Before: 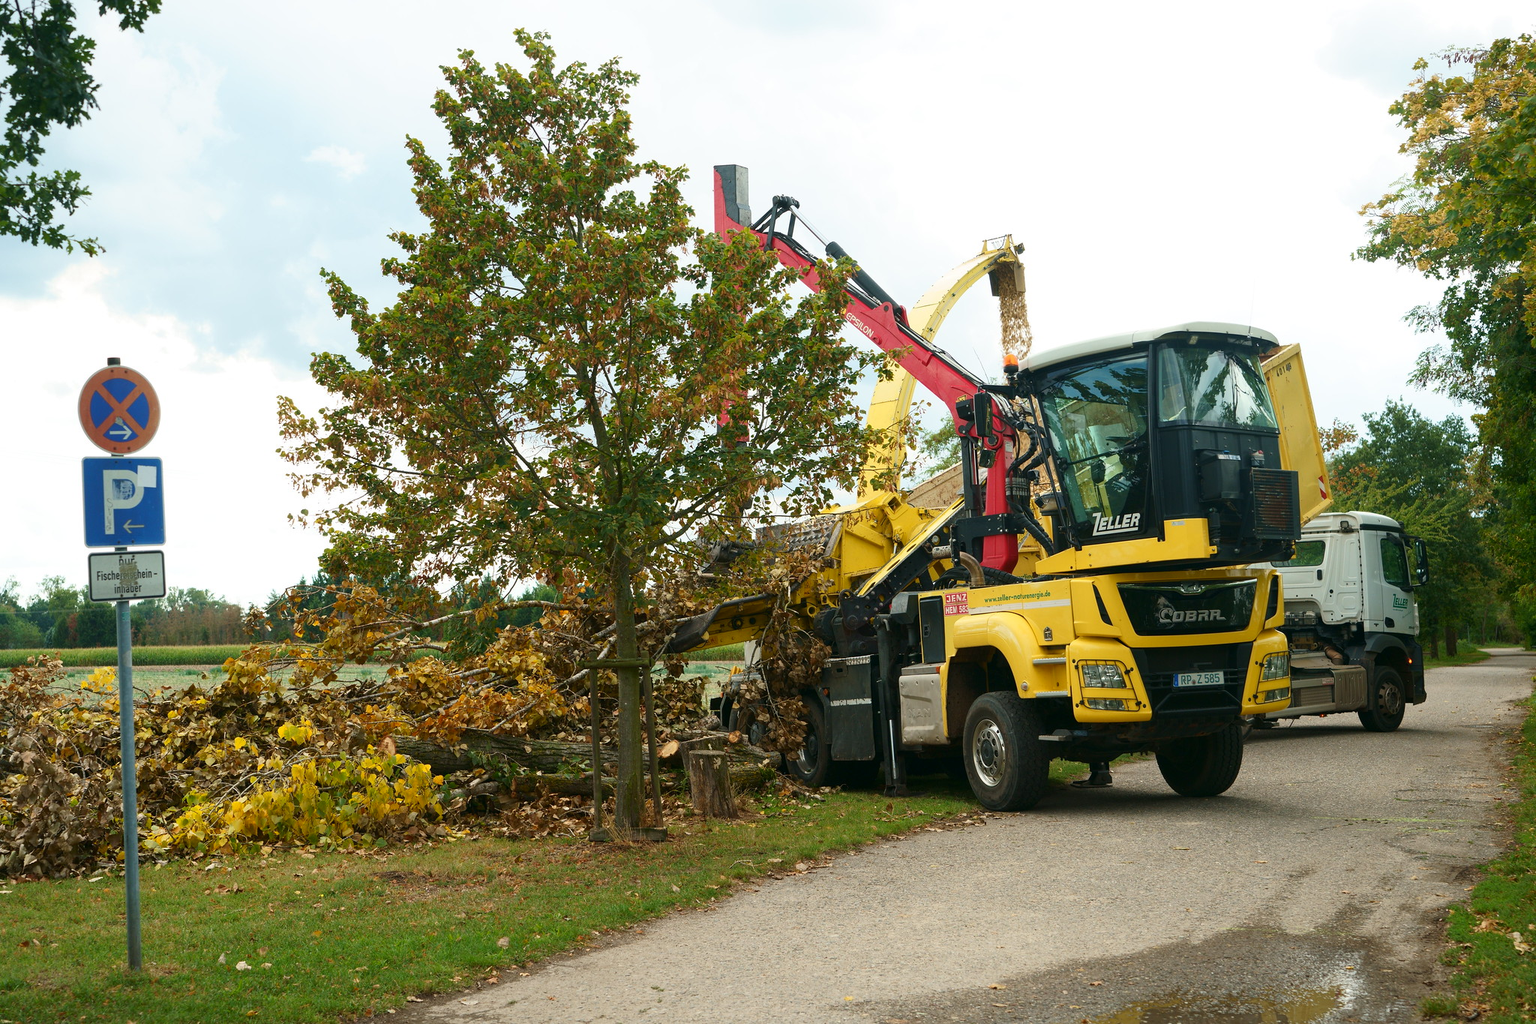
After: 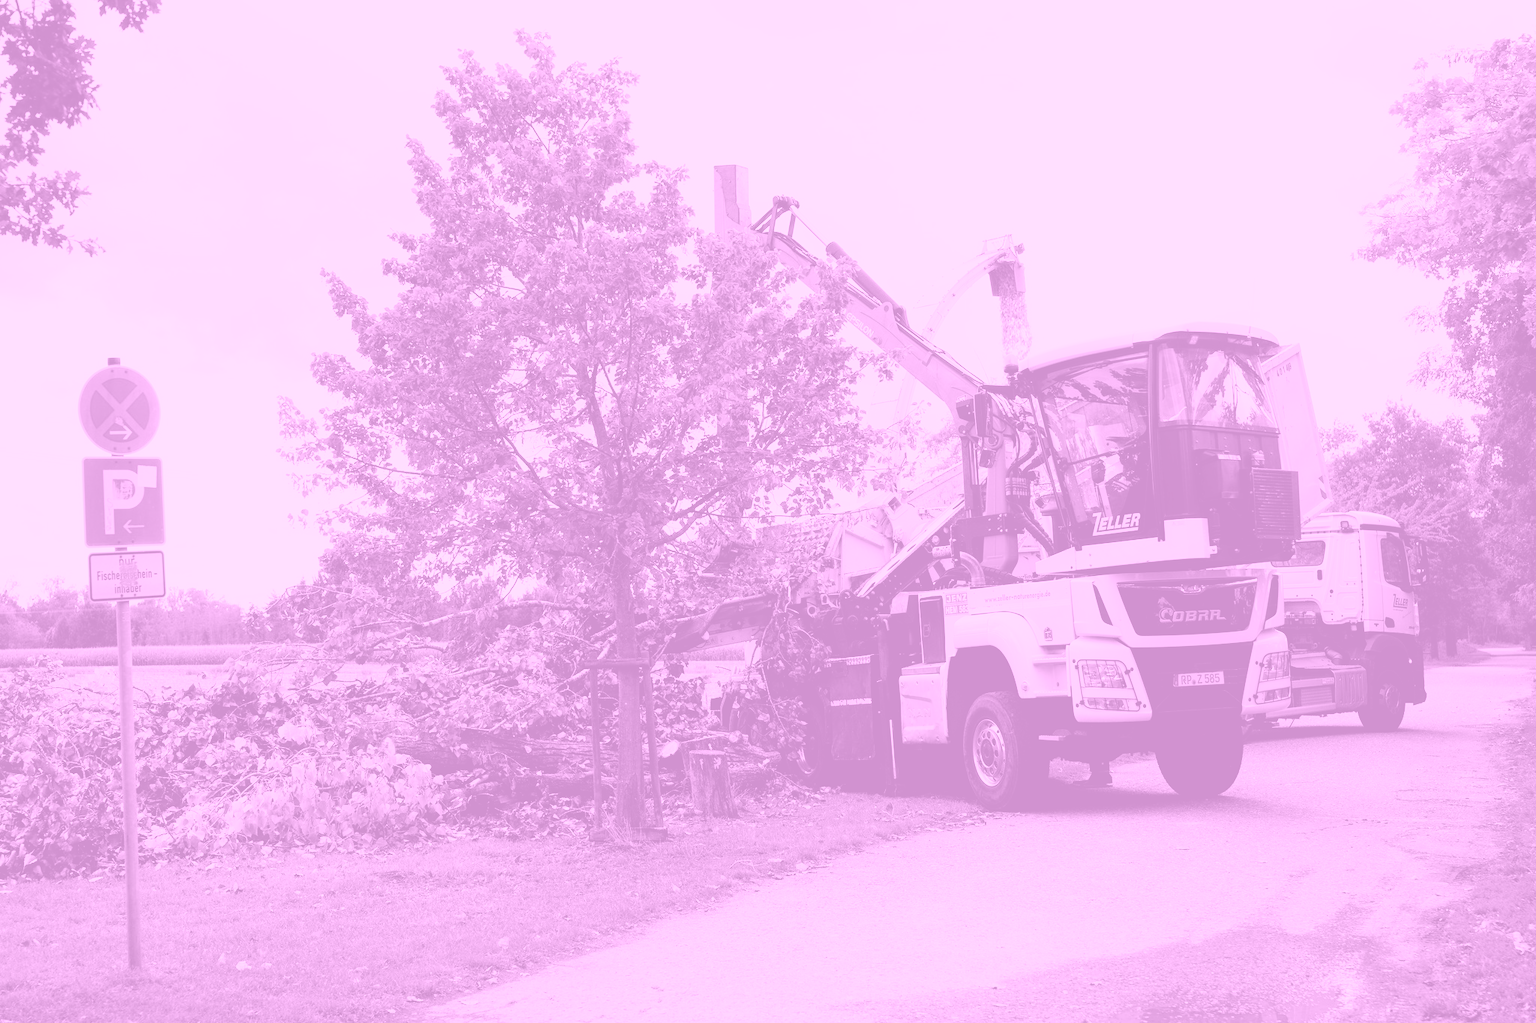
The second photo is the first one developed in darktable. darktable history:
filmic rgb: black relative exposure -5 EV, white relative exposure 3.5 EV, hardness 3.19, contrast 1.2, highlights saturation mix -50%
colorize: hue 331.2°, saturation 75%, source mix 30.28%, lightness 70.52%, version 1
contrast brightness saturation: saturation -0.05
